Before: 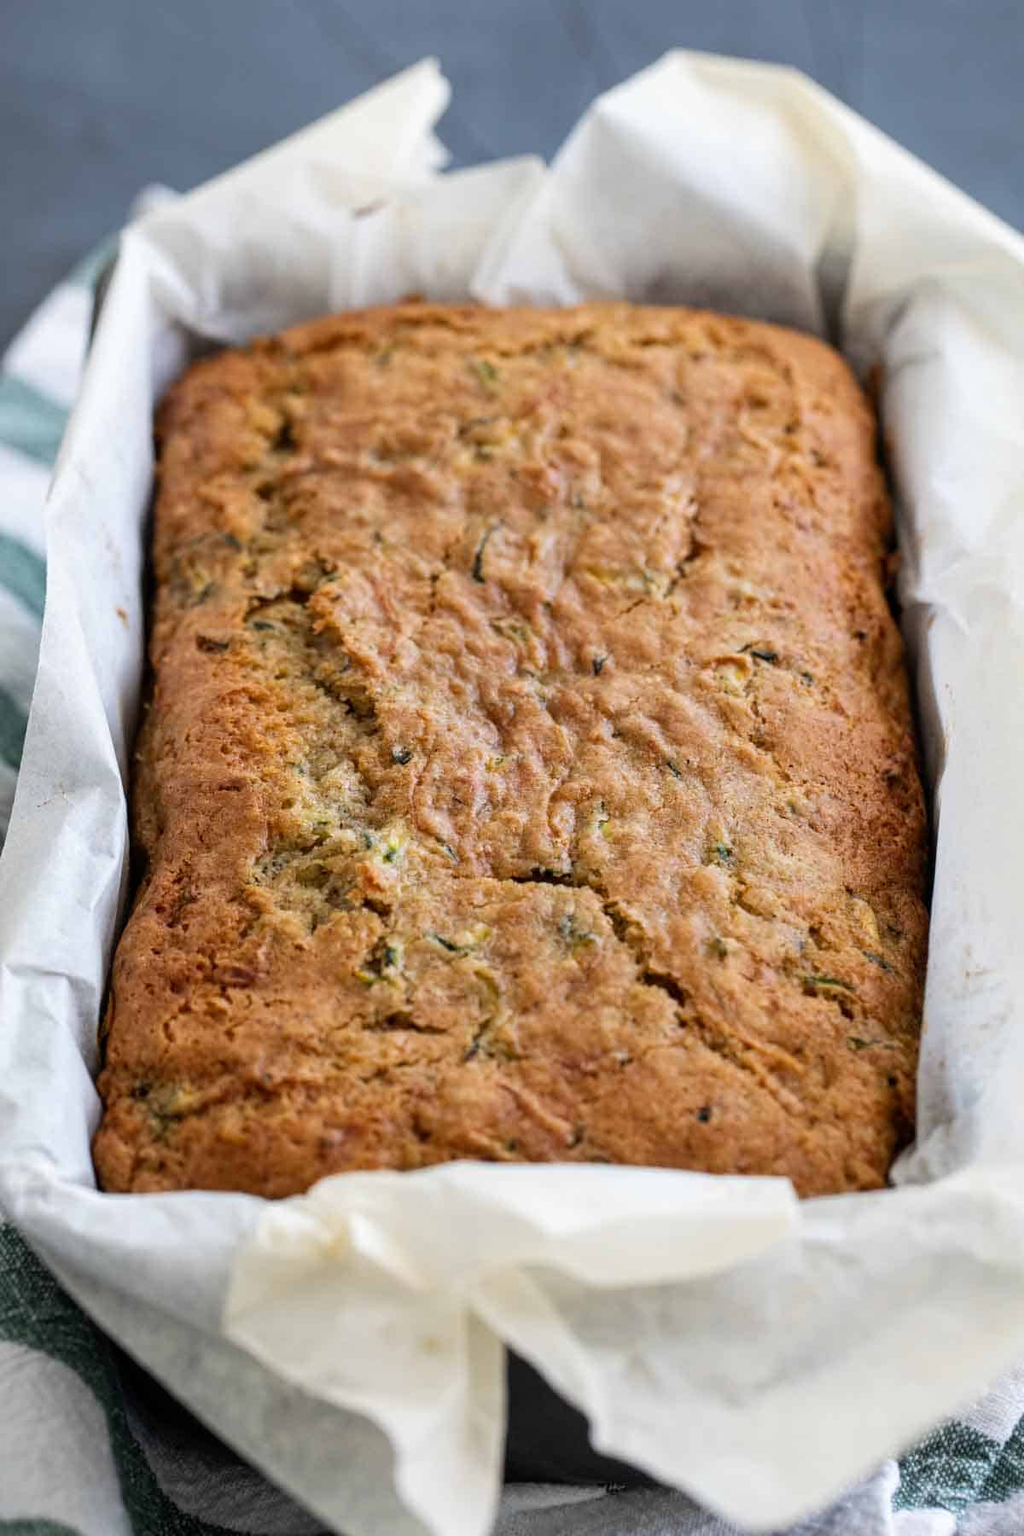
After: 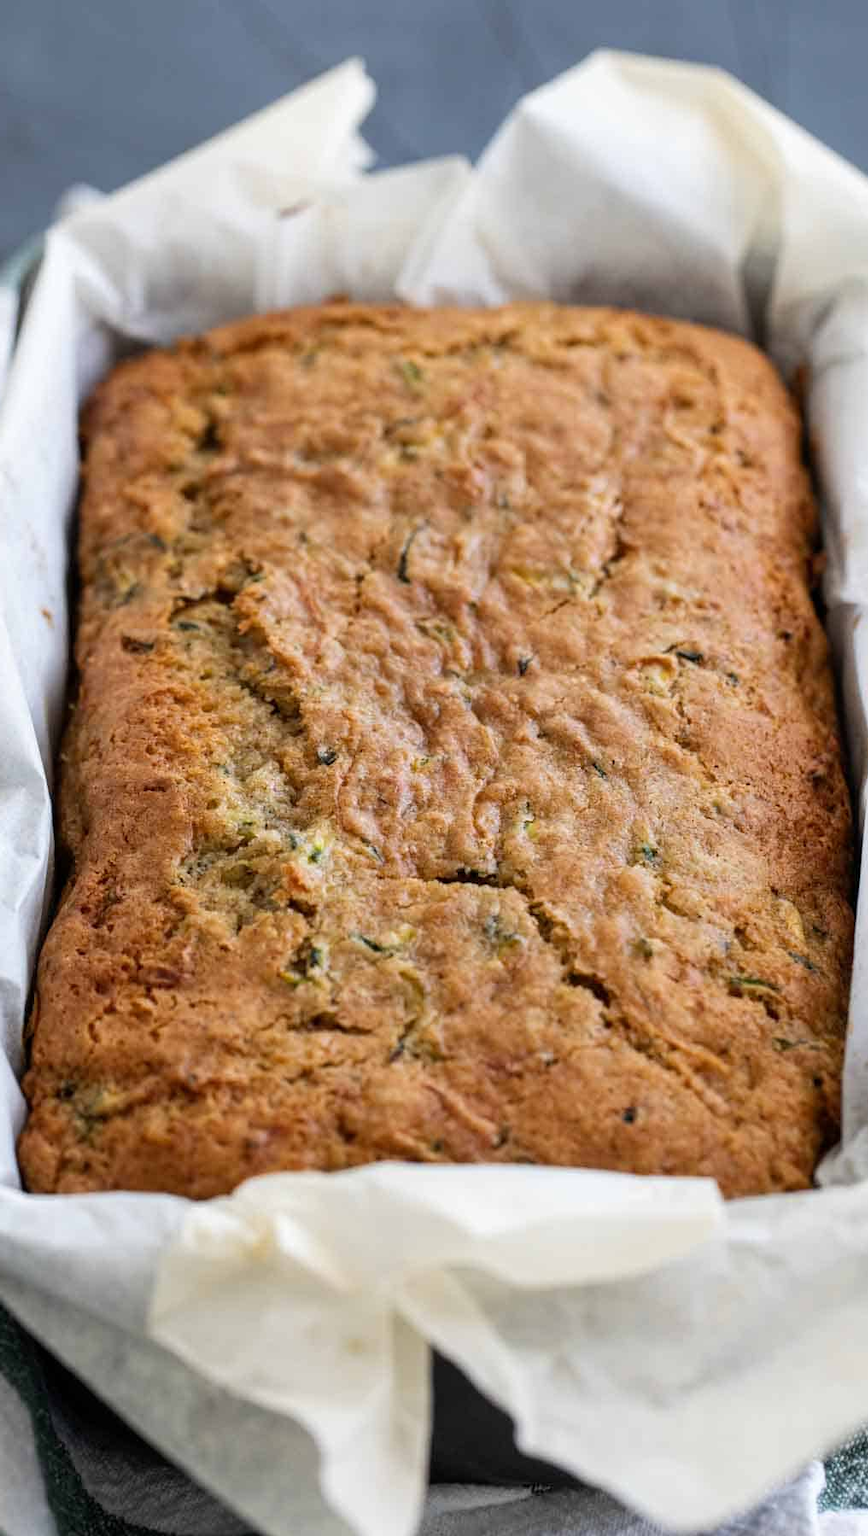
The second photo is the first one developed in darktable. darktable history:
crop: left 7.364%, right 7.853%
